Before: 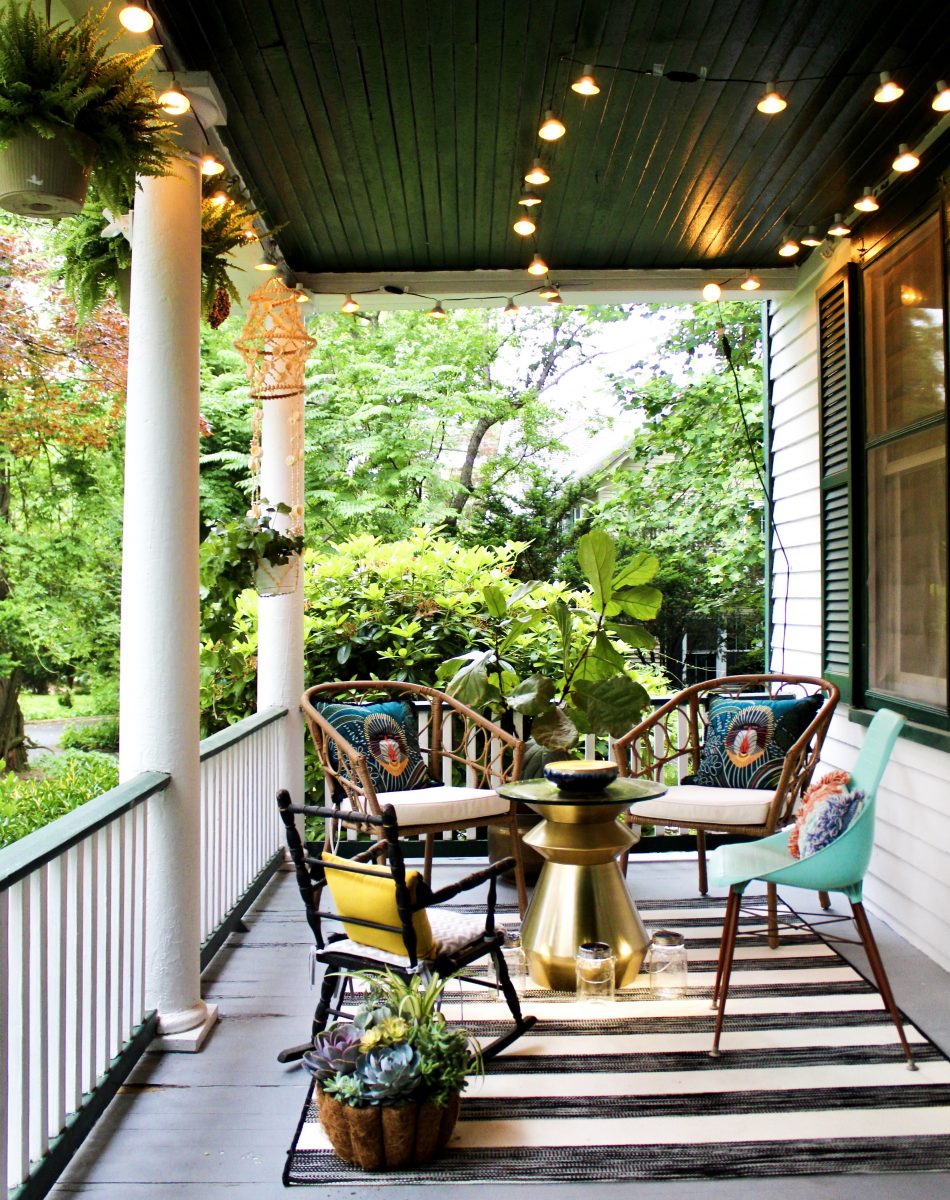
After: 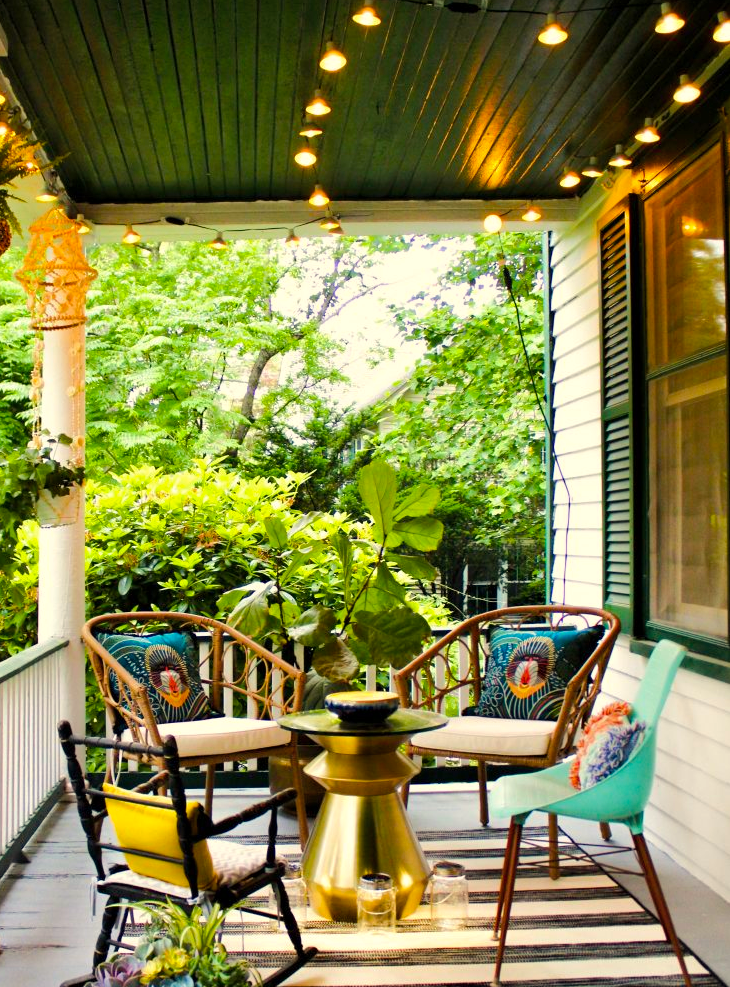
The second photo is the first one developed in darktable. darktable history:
shadows and highlights: shadows 25, highlights -25
white balance: red 1.029, blue 0.92
crop: left 23.095%, top 5.827%, bottom 11.854%
color balance rgb: perceptual saturation grading › global saturation 25%, perceptual brilliance grading › mid-tones 10%, perceptual brilliance grading › shadows 15%, global vibrance 20%
